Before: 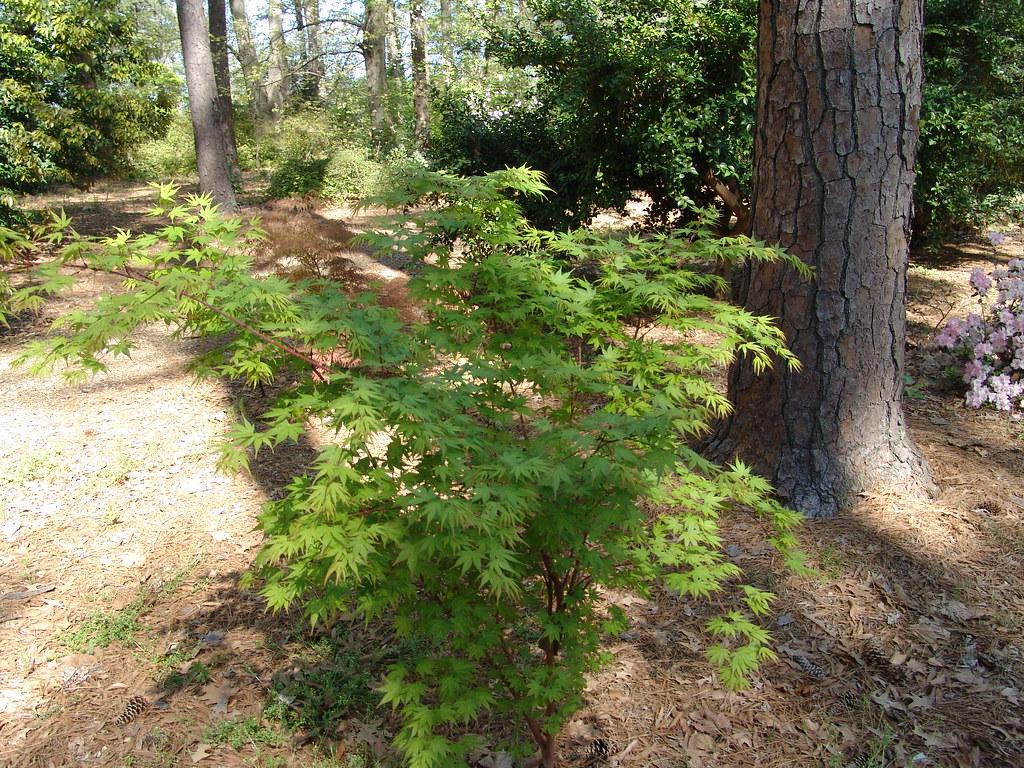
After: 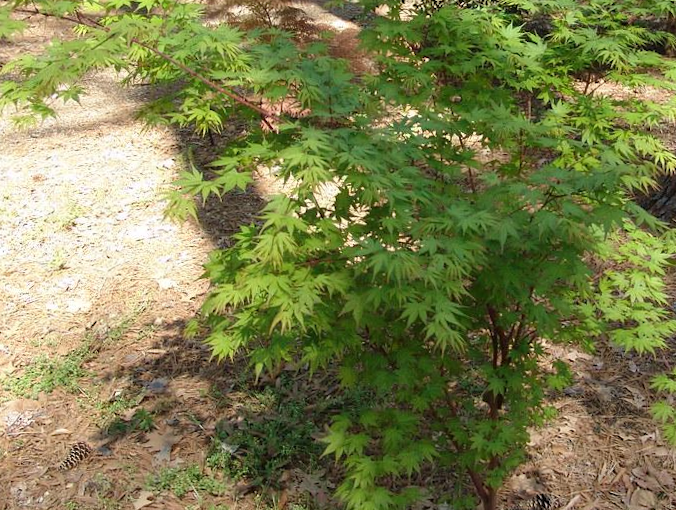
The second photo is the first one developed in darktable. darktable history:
crop and rotate: angle -1.06°, left 3.885%, top 31.842%, right 28.424%
